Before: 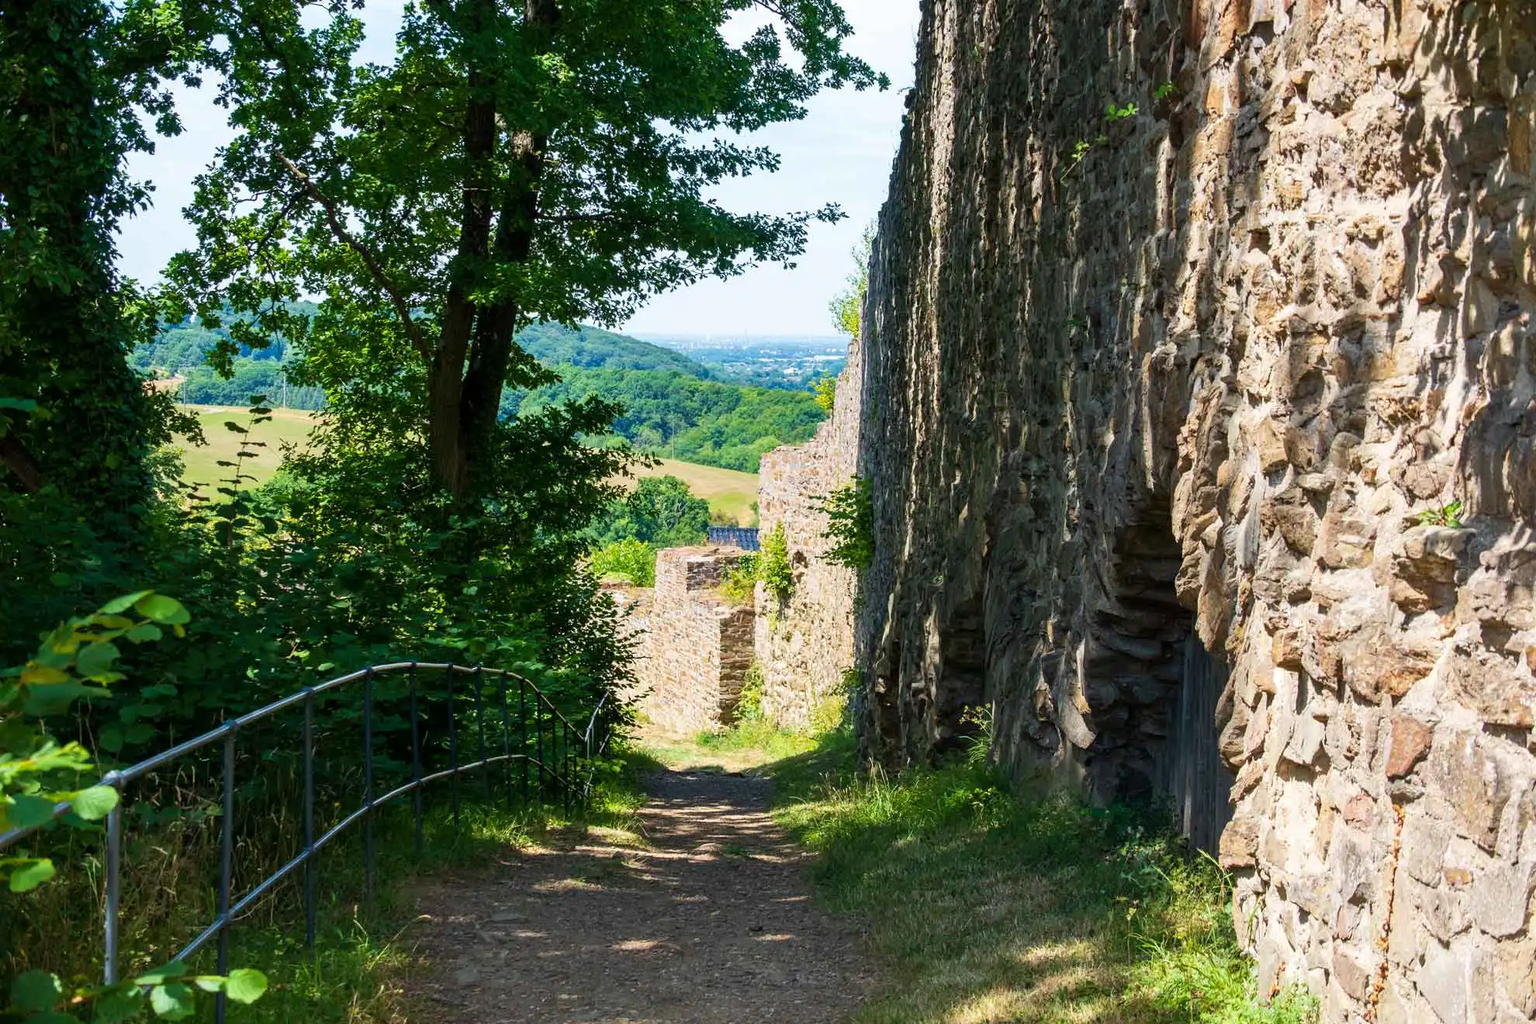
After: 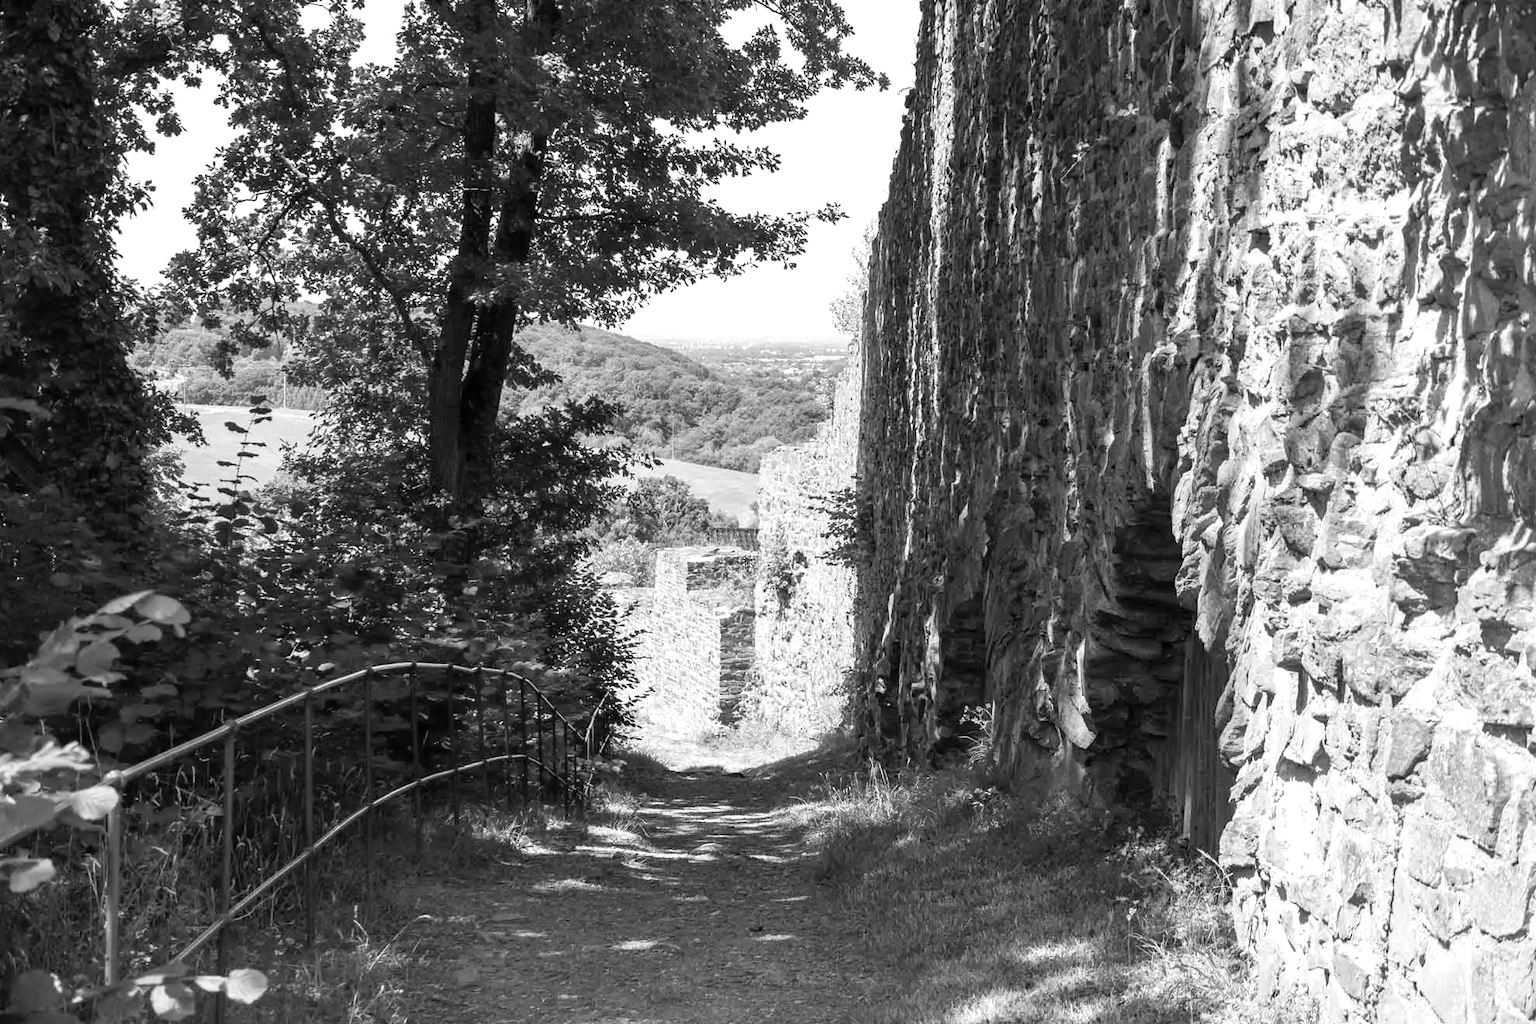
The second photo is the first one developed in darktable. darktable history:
levels: levels [0, 0.435, 0.917]
monochrome: on, module defaults
